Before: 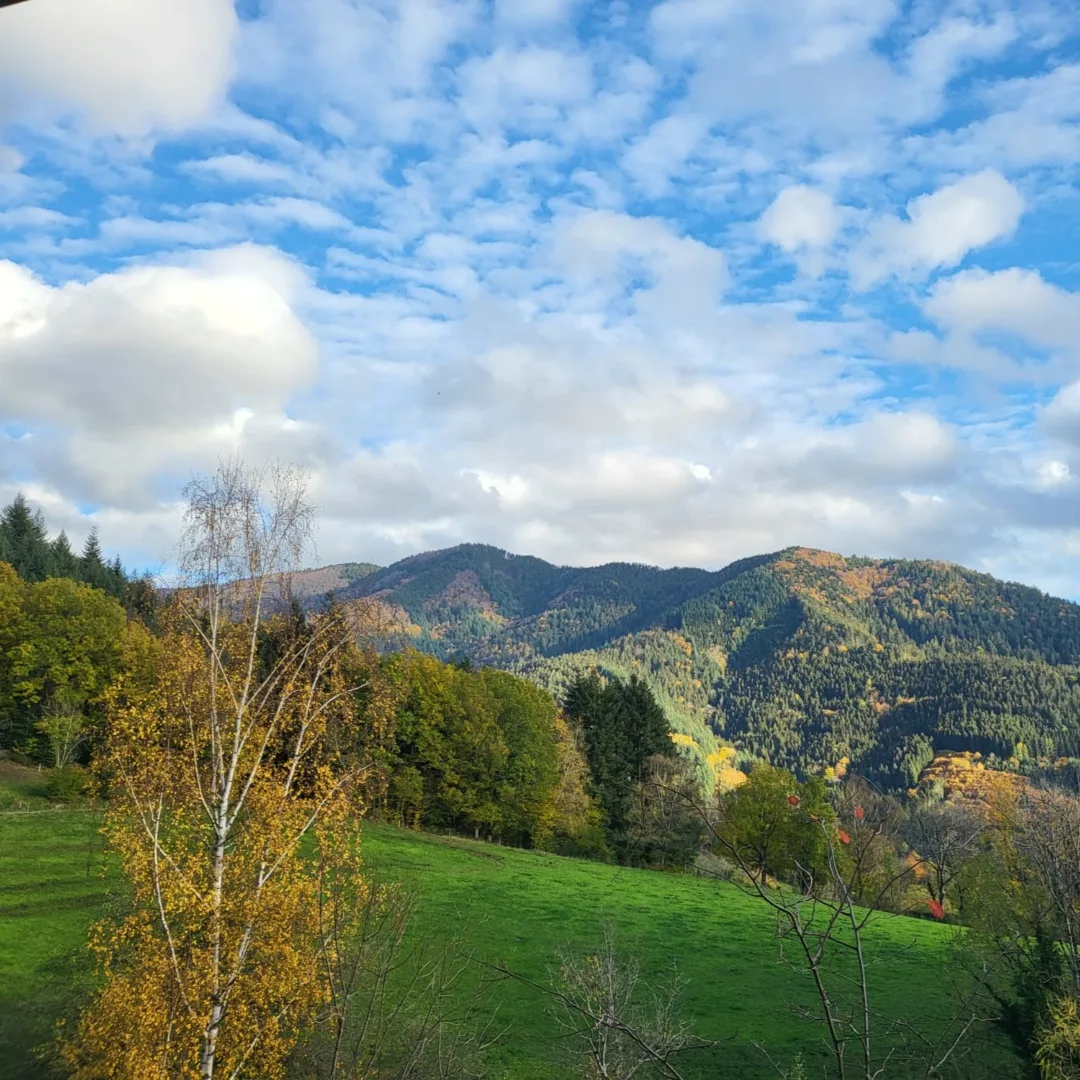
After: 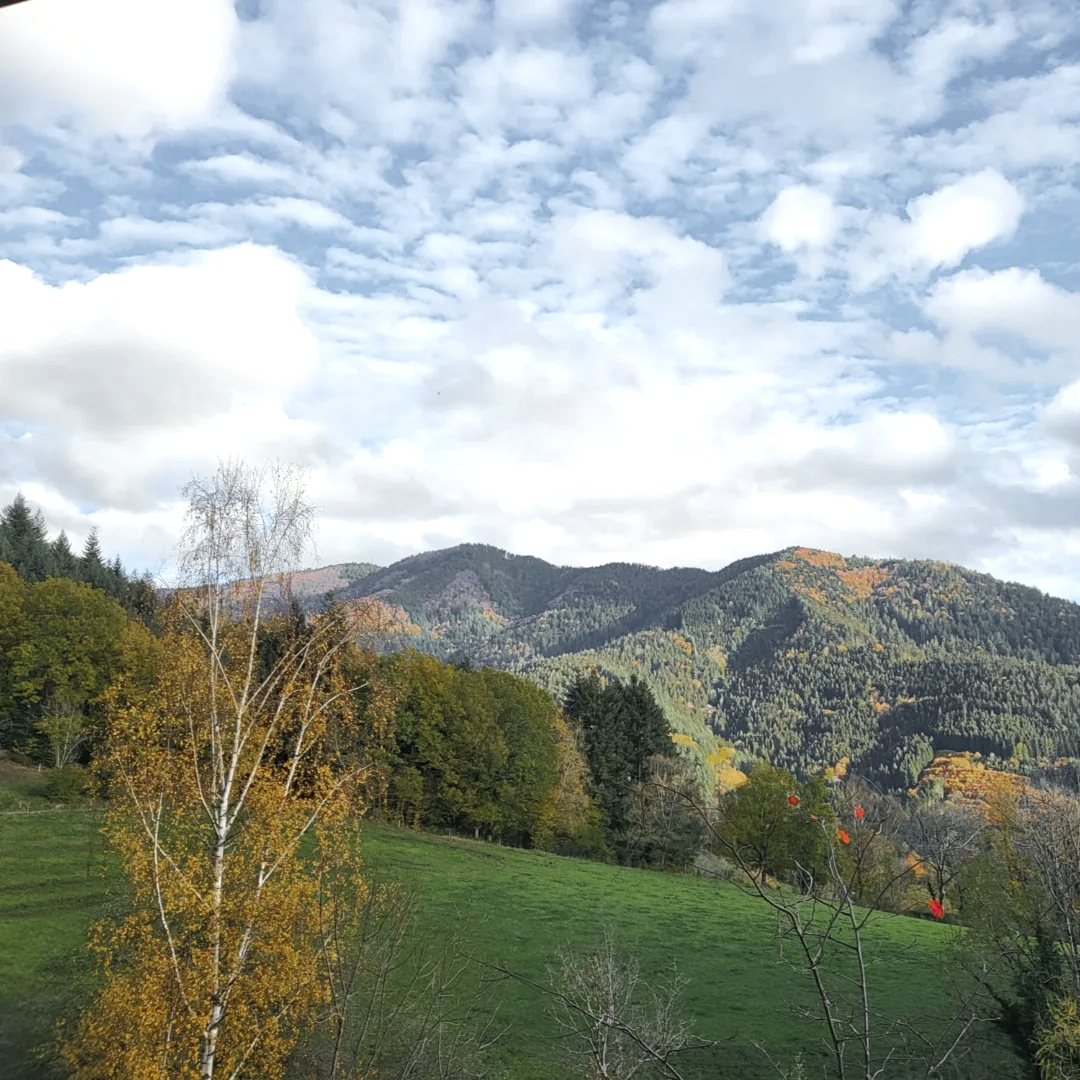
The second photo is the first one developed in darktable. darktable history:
color zones: curves: ch0 [(0, 0.48) (0.209, 0.398) (0.305, 0.332) (0.429, 0.493) (0.571, 0.5) (0.714, 0.5) (0.857, 0.5) (1, 0.48)]; ch1 [(0, 0.736) (0.143, 0.625) (0.225, 0.371) (0.429, 0.256) (0.571, 0.241) (0.714, 0.213) (0.857, 0.48) (1, 0.736)]; ch2 [(0, 0.448) (0.143, 0.498) (0.286, 0.5) (0.429, 0.5) (0.571, 0.5) (0.714, 0.5) (0.857, 0.5) (1, 0.448)]
exposure: black level correction 0.001, exposure 0.5 EV, compensate highlight preservation false
